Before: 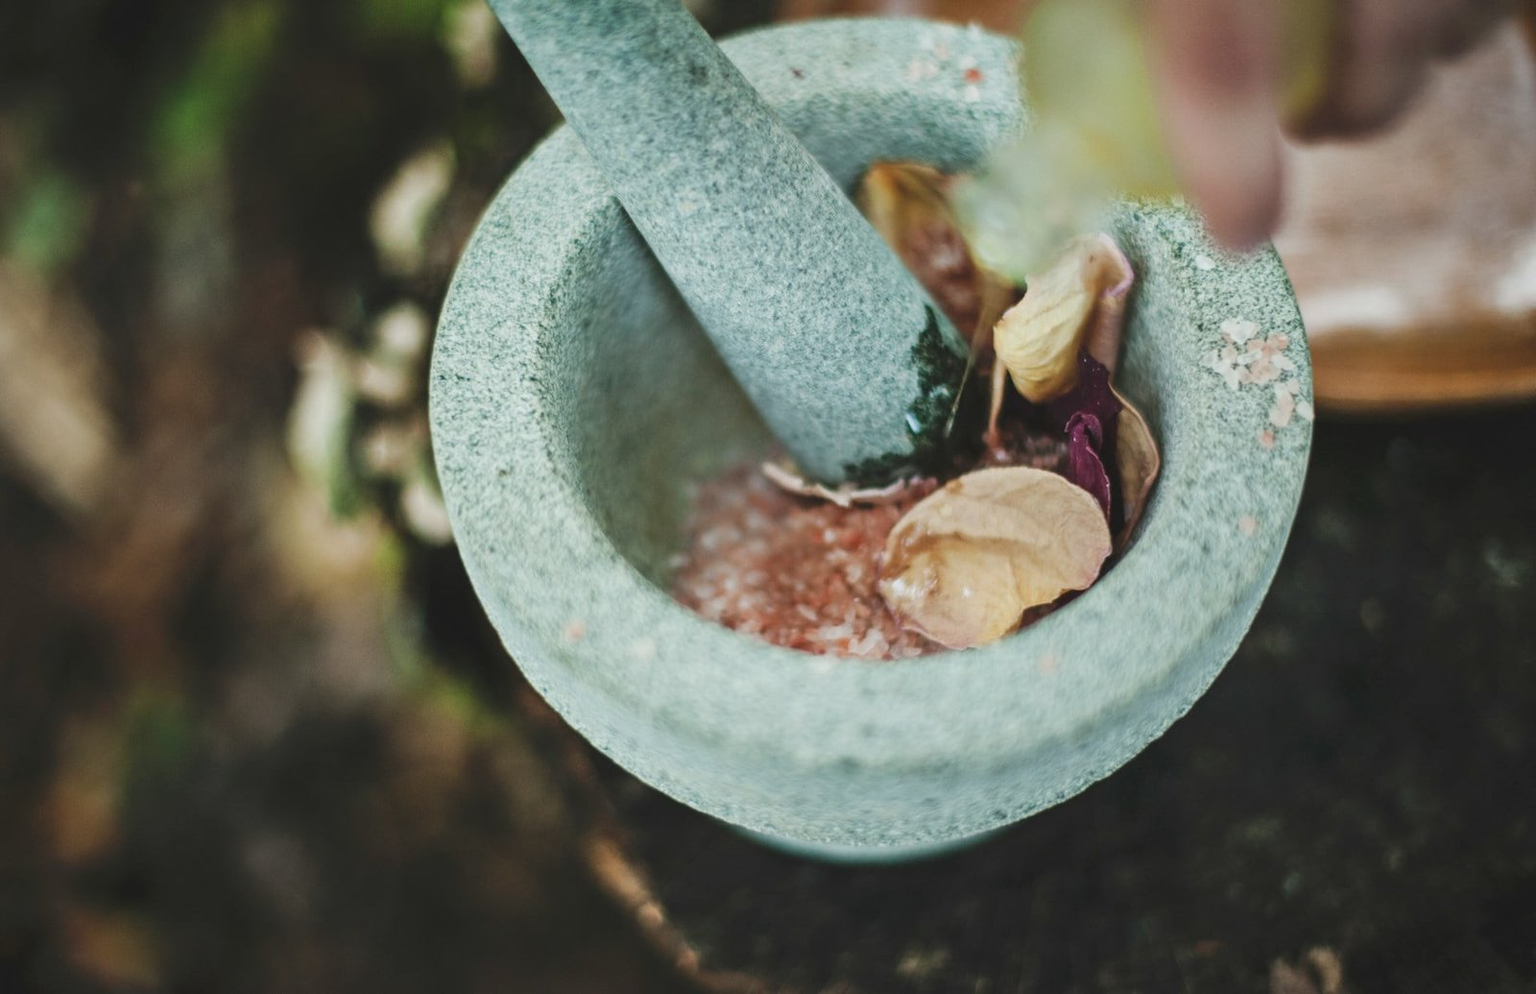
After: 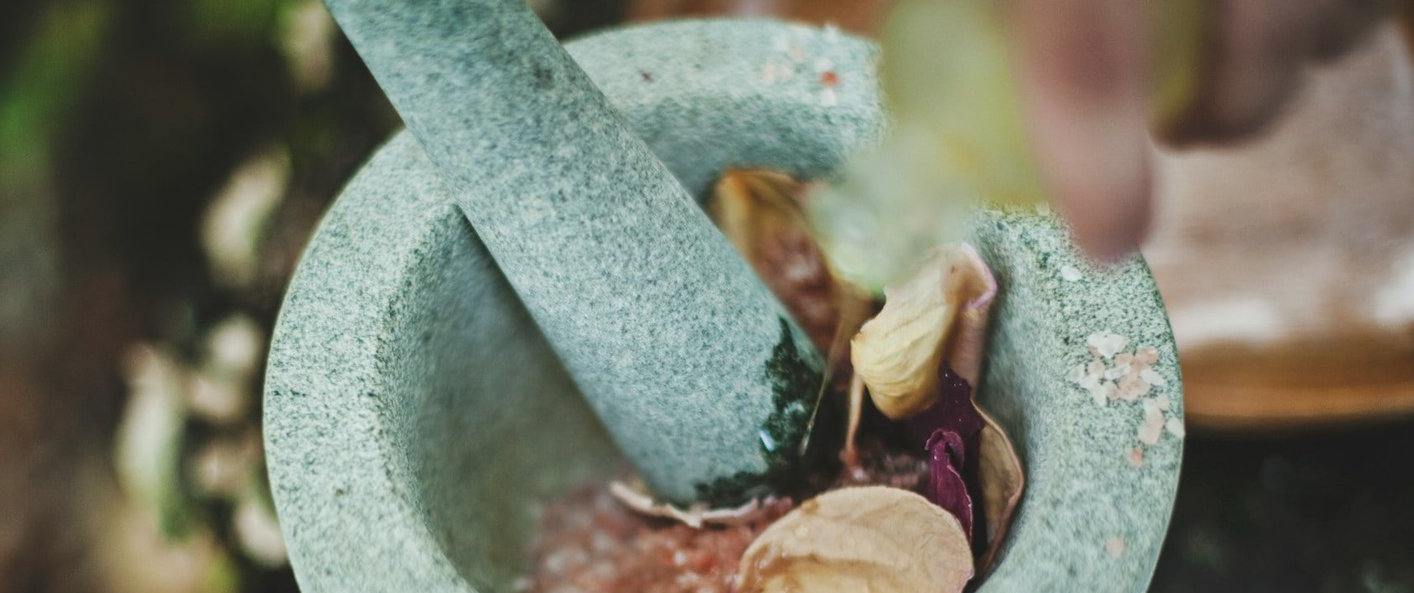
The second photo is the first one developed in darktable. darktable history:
crop and rotate: left 11.612%, bottom 42.617%
